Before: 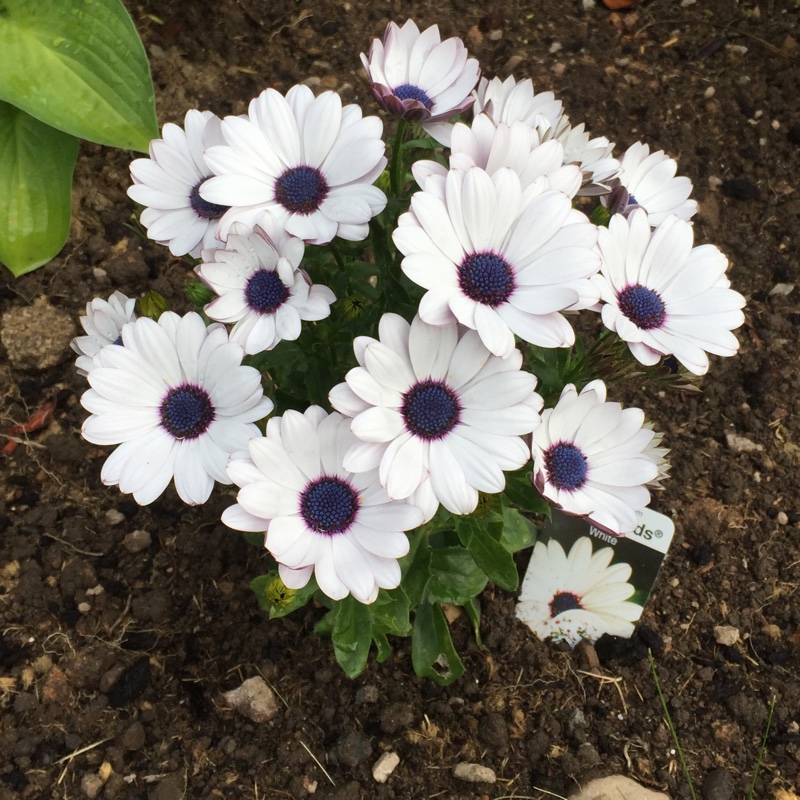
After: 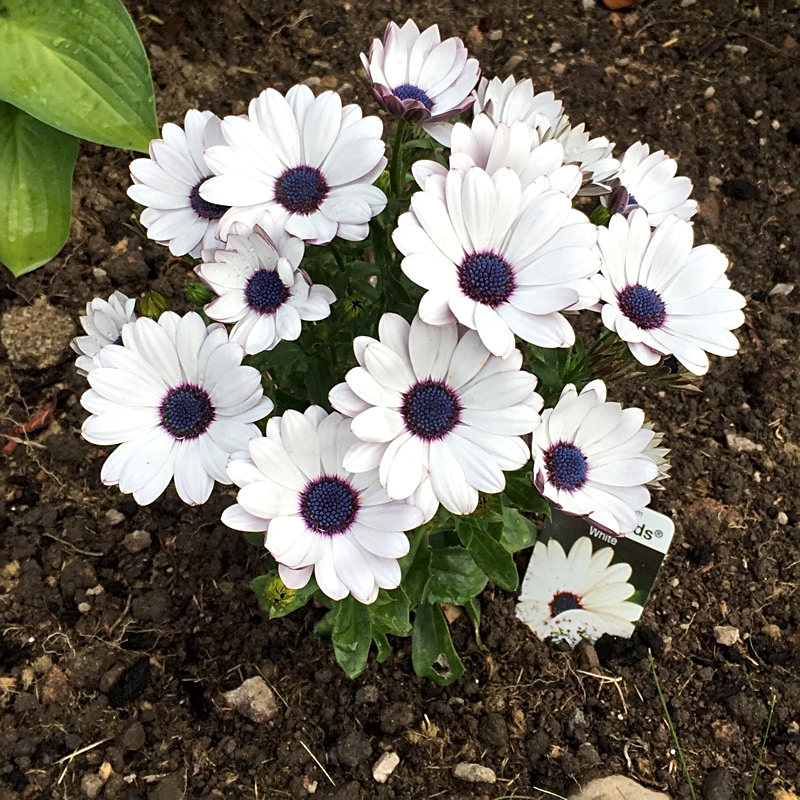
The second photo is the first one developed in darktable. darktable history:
sharpen: on, module defaults
local contrast: highlights 107%, shadows 99%, detail 120%, midtone range 0.2
contrast equalizer: y [[0.6 ×6], [0.55 ×6], [0 ×6], [0 ×6], [0 ×6]], mix 0.3
